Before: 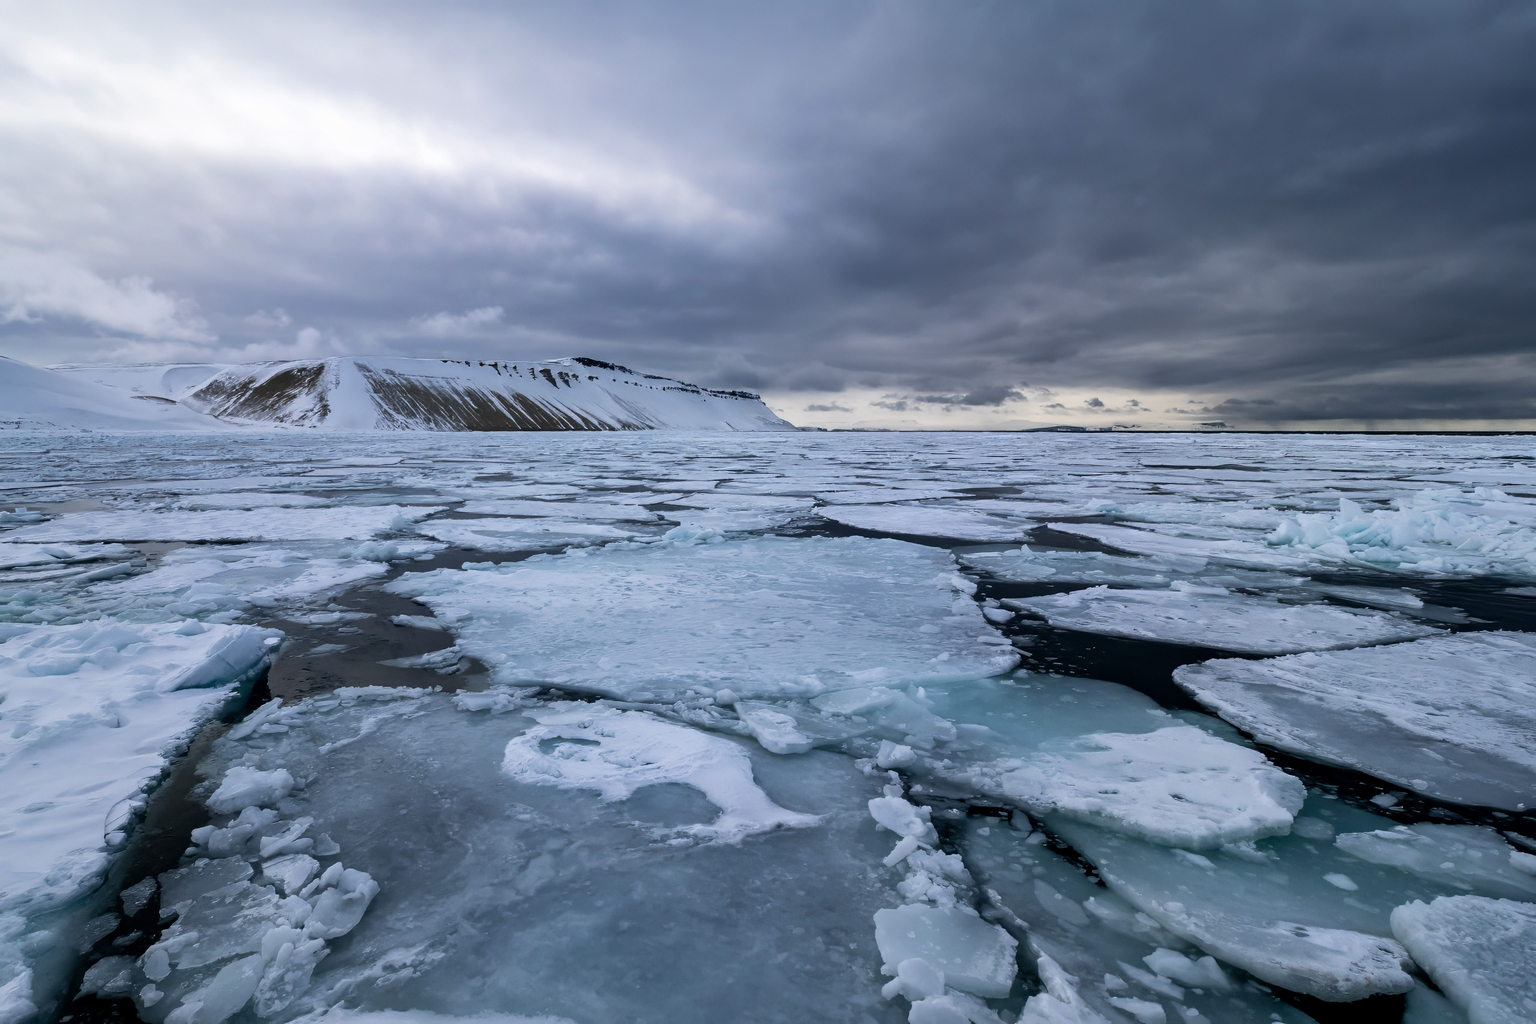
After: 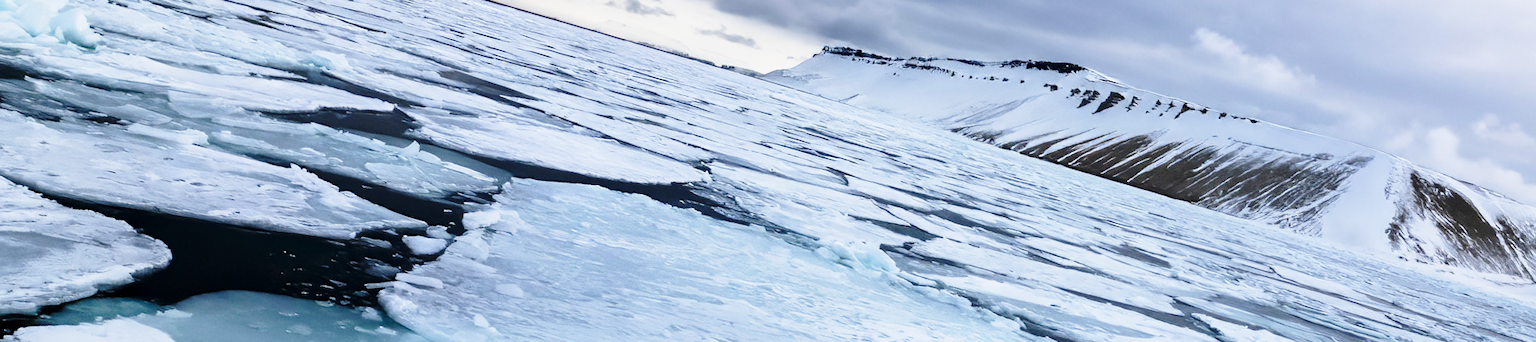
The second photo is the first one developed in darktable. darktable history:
crop and rotate: angle 16.12°, top 30.835%, bottom 35.653%
base curve: curves: ch0 [(0, 0) (0.028, 0.03) (0.121, 0.232) (0.46, 0.748) (0.859, 0.968) (1, 1)], preserve colors none
exposure: exposure 0.127 EV, compensate highlight preservation false
